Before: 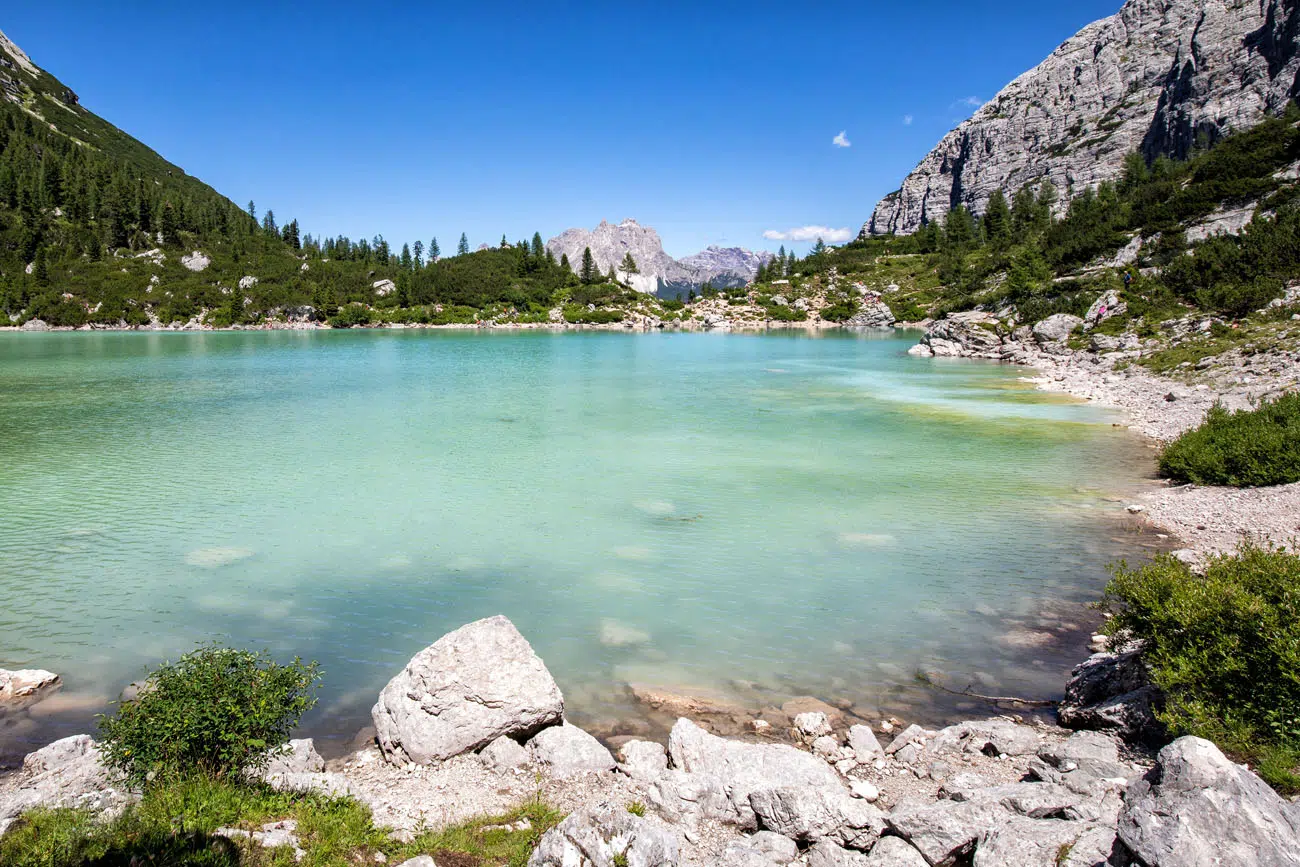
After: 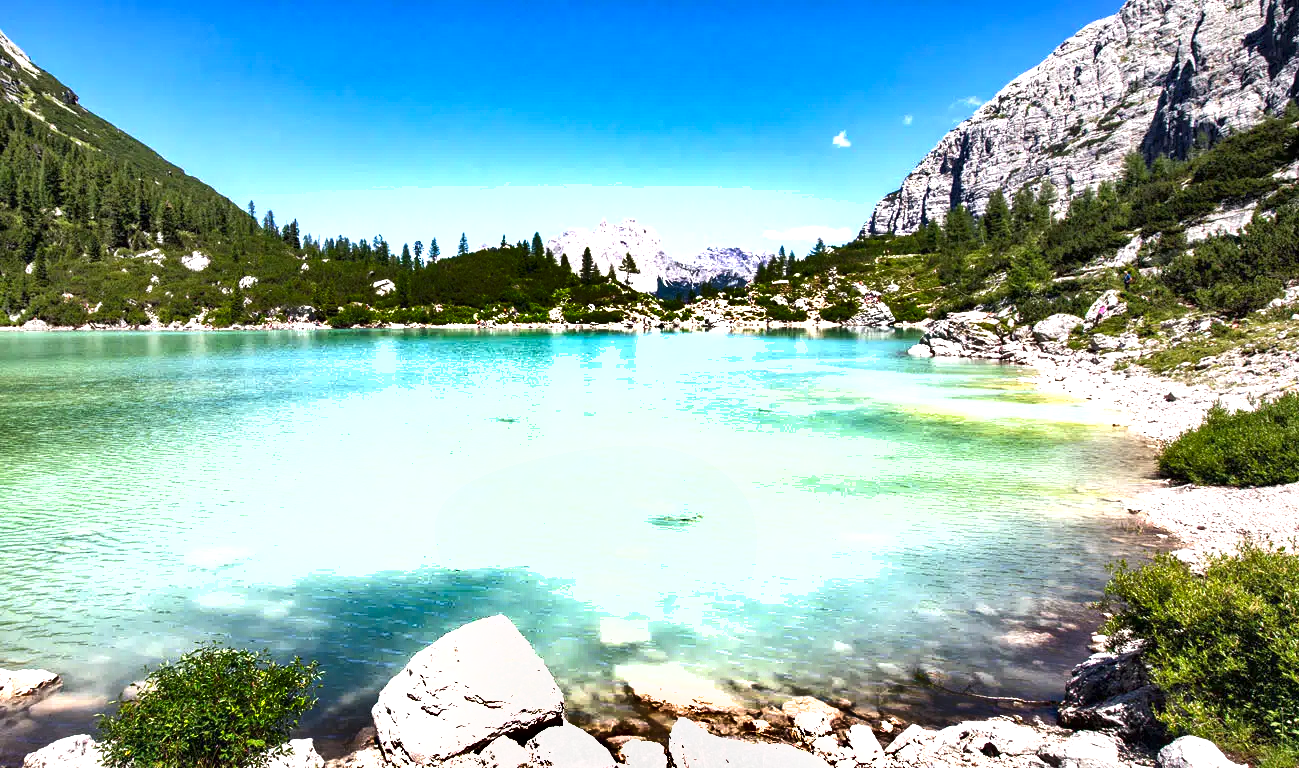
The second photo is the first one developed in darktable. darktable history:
crop and rotate: top 0%, bottom 11.344%
shadows and highlights: radius 118.18, shadows 42.35, highlights -62.28, soften with gaussian
exposure: exposure 1.149 EV, compensate exposure bias true, compensate highlight preservation false
